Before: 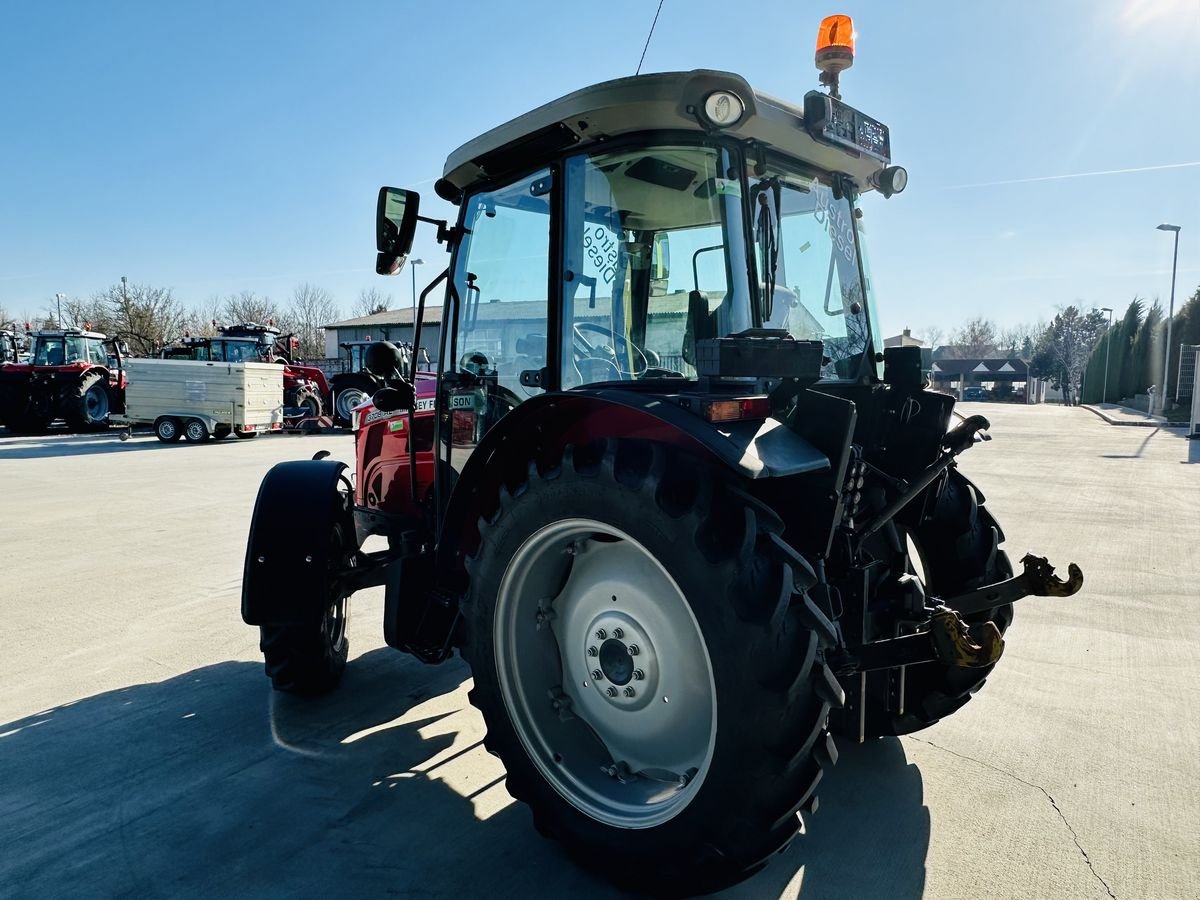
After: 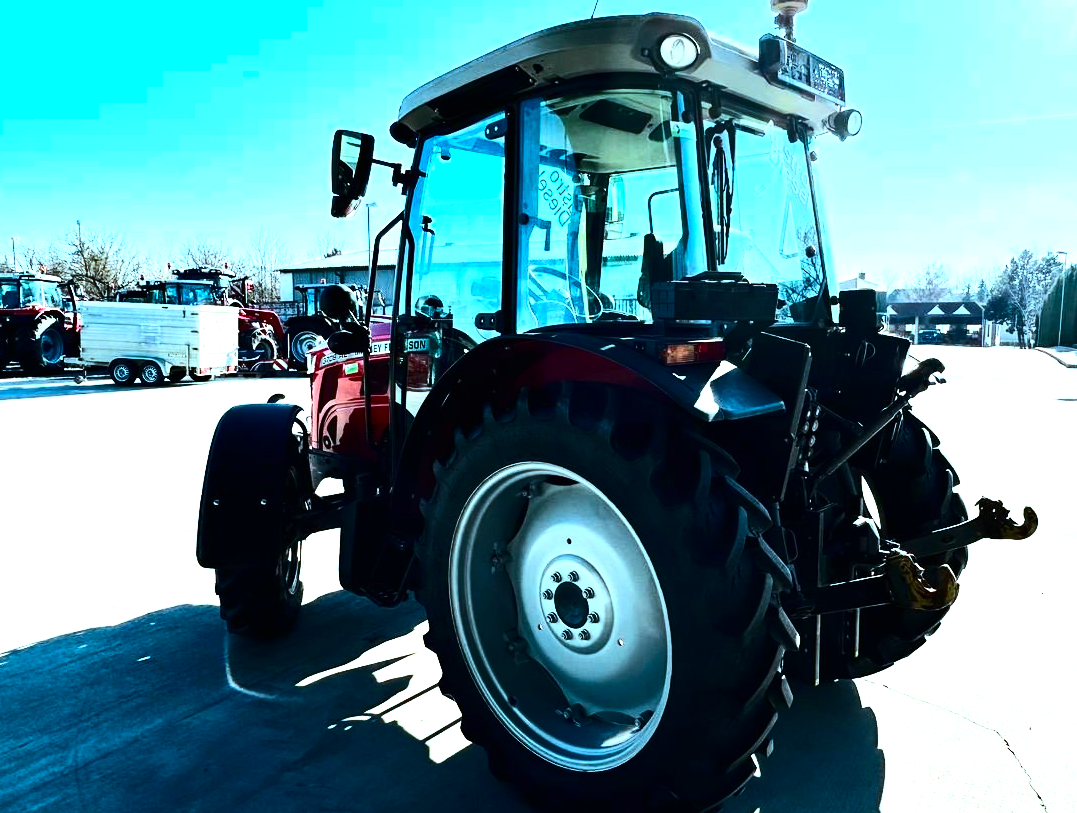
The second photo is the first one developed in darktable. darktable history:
contrast brightness saturation: contrast 0.295
exposure: exposure 0.921 EV, compensate exposure bias true, compensate highlight preservation false
crop: left 3.77%, top 6.371%, right 6.455%, bottom 3.209%
color balance rgb: linear chroma grading › global chroma 15.36%, perceptual saturation grading › global saturation -0.15%, perceptual brilliance grading › highlights 15.566%, perceptual brilliance grading › mid-tones 6.068%, perceptual brilliance grading › shadows -14.659%
color correction: highlights a* -11.46, highlights b* -15.41
